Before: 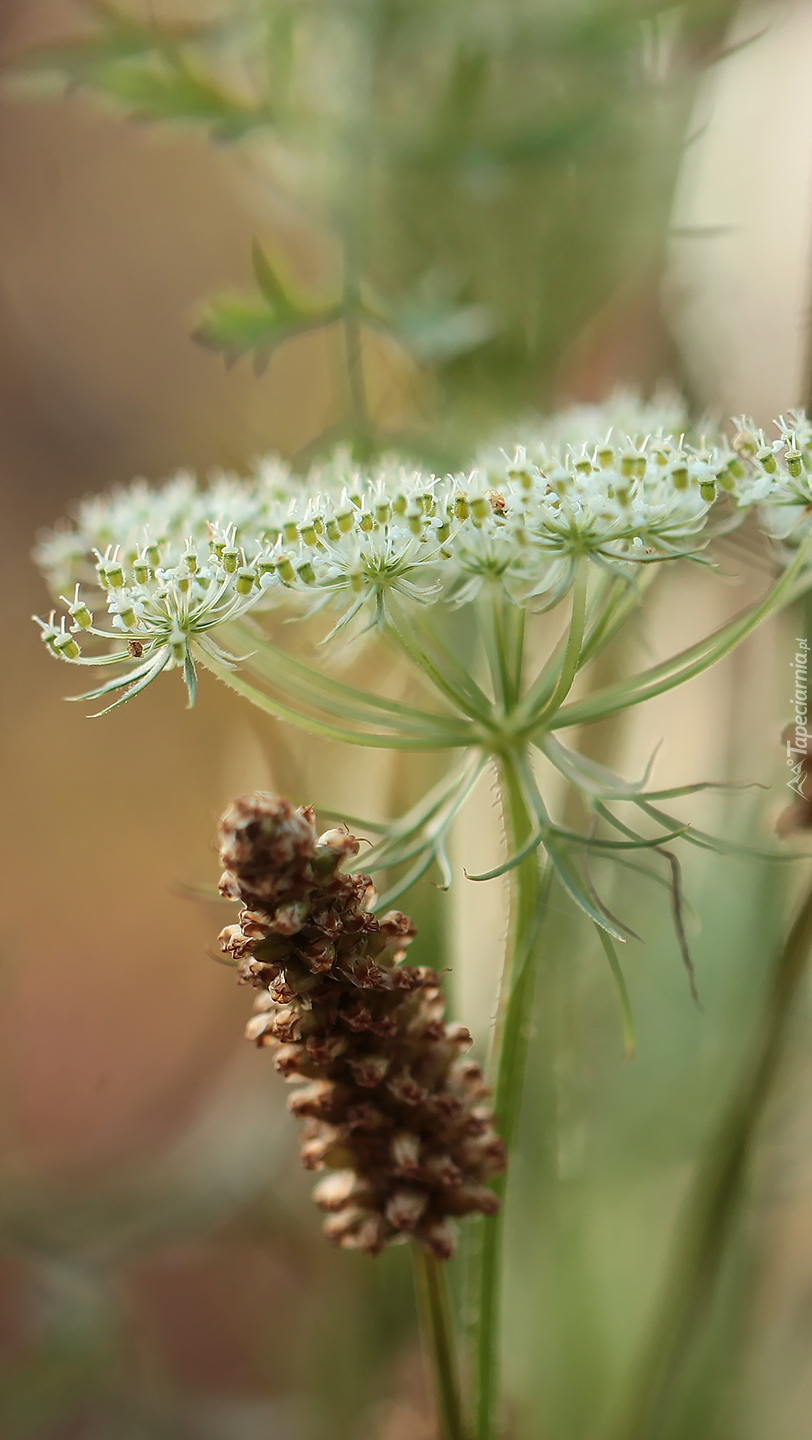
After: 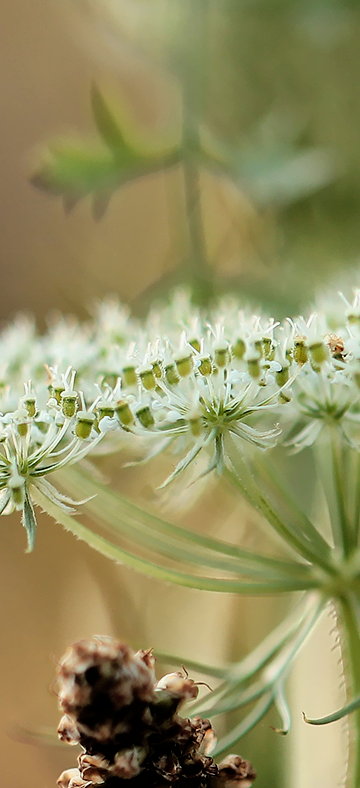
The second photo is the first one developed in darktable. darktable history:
shadows and highlights: soften with gaussian
crop: left 19.904%, top 10.898%, right 35.682%, bottom 34.312%
filmic rgb: black relative exposure -3.68 EV, white relative exposure 2.74 EV, threshold 2.97 EV, dynamic range scaling -5.82%, hardness 3.04, enable highlight reconstruction true
